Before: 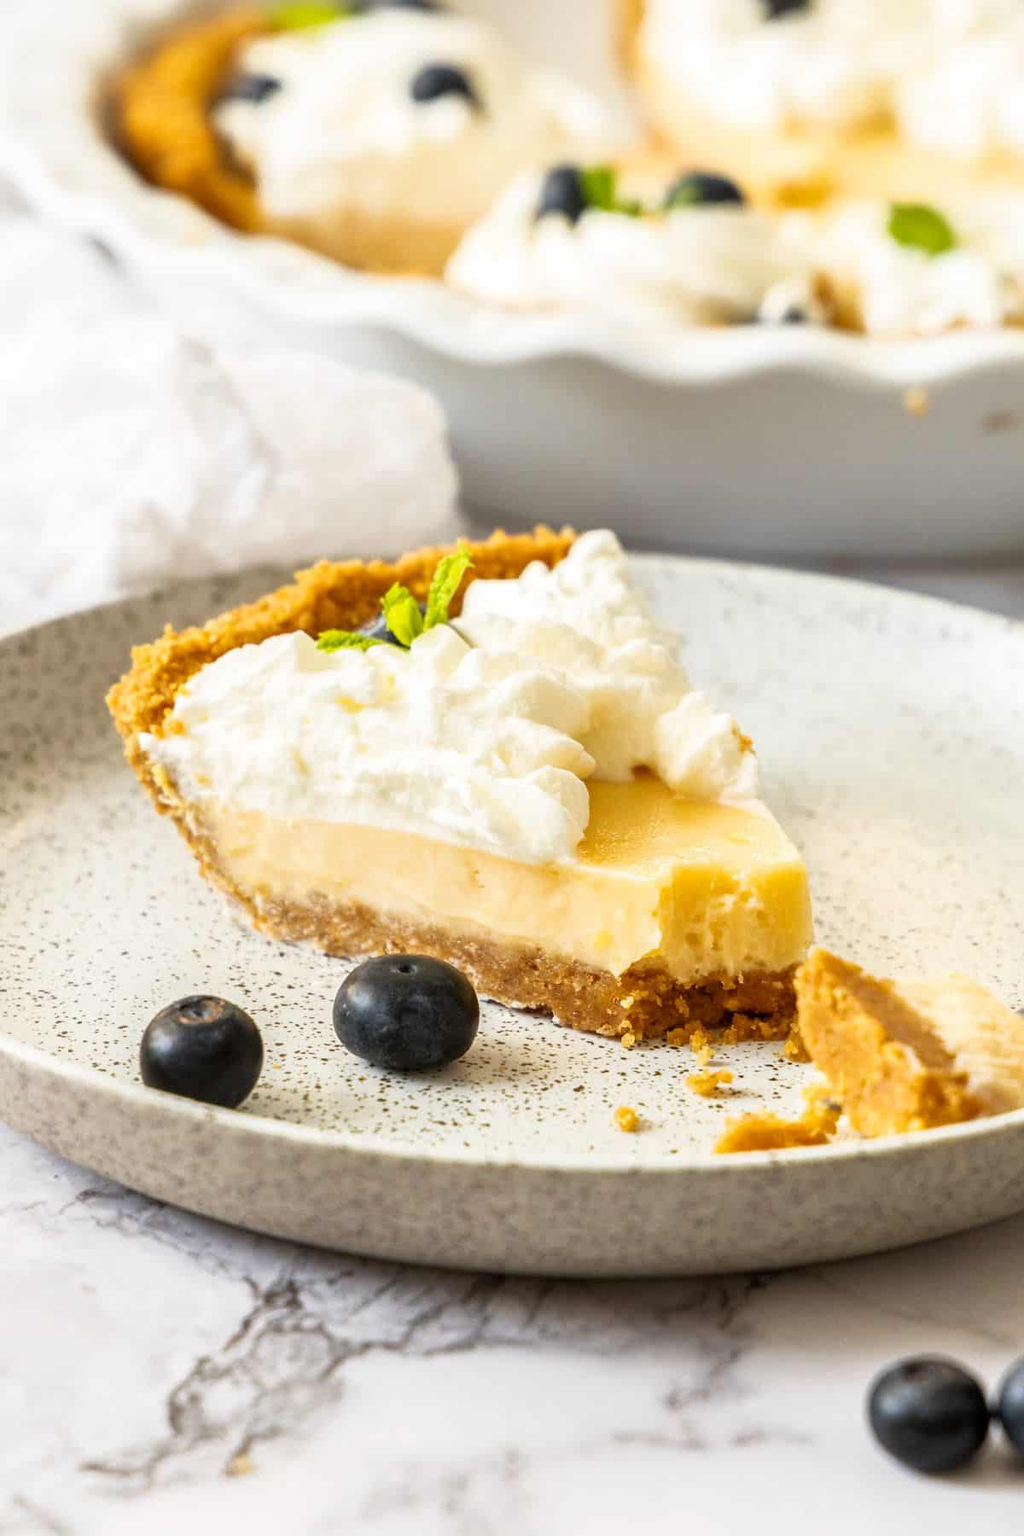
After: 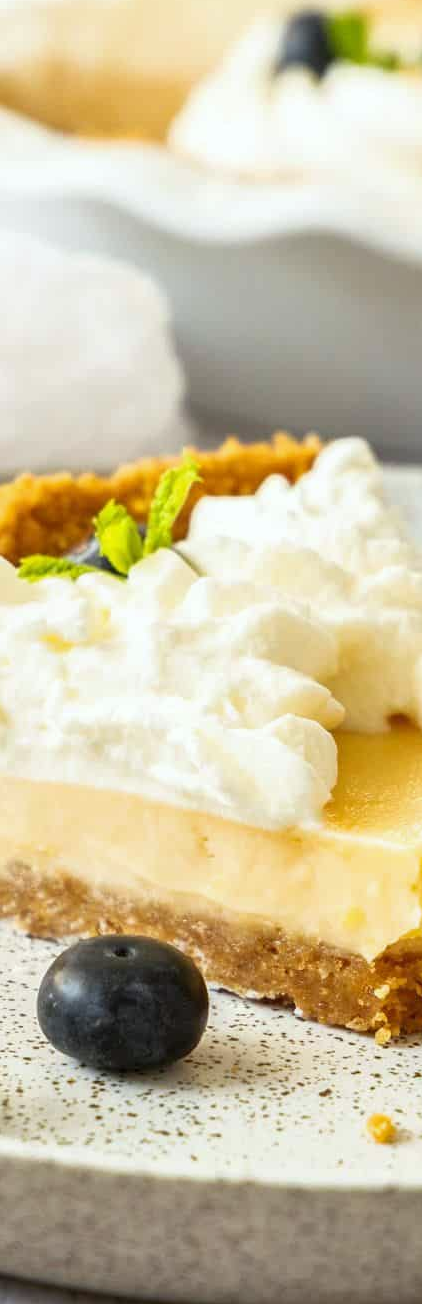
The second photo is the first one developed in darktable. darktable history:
white balance: red 0.978, blue 0.999
crop and rotate: left 29.476%, top 10.214%, right 35.32%, bottom 17.333%
